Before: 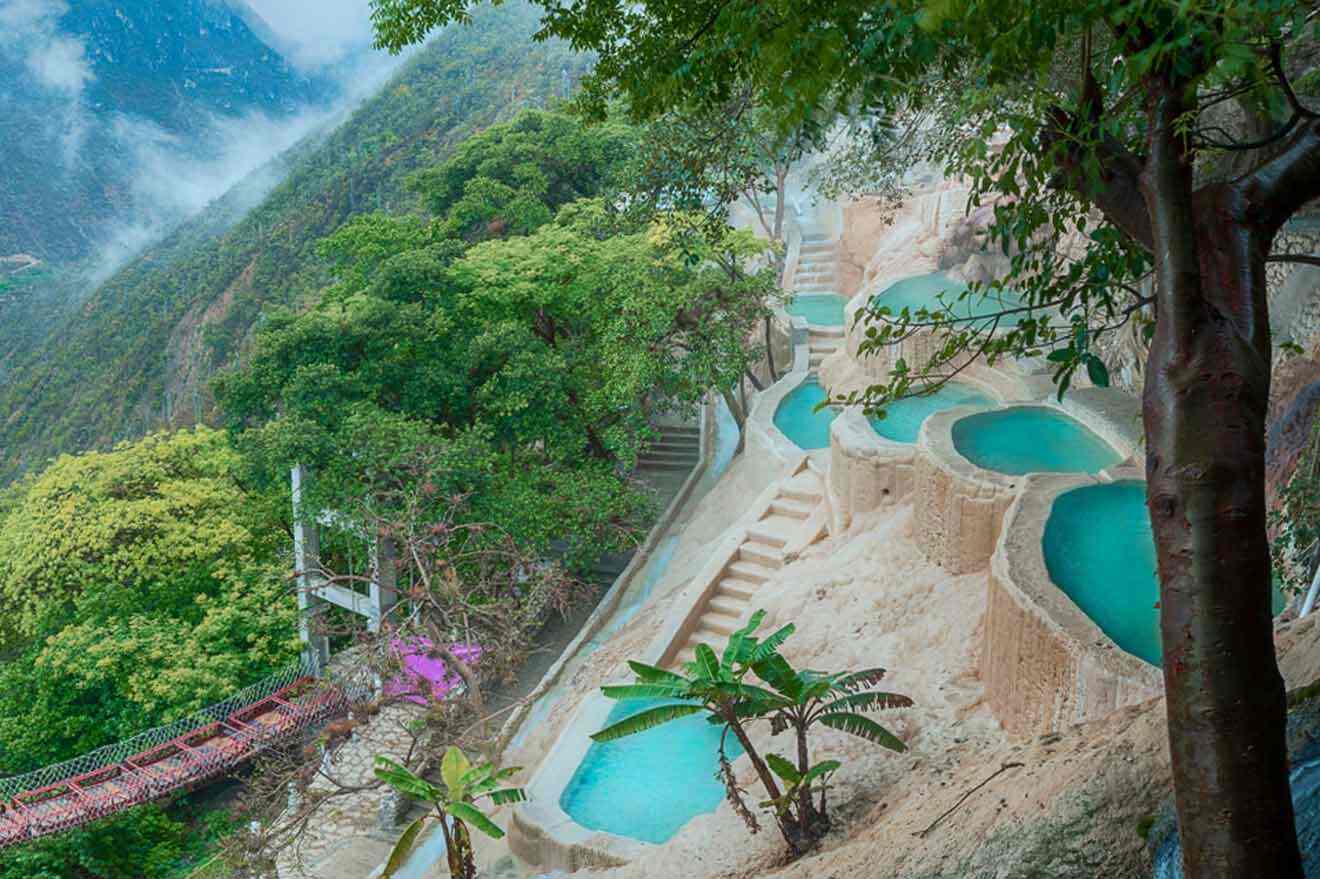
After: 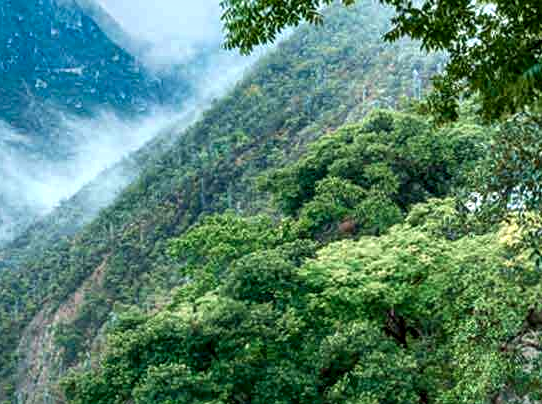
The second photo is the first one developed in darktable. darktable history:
crop and rotate: left 11.292%, top 0.118%, right 47.626%, bottom 53.869%
local contrast: highlights 80%, shadows 58%, detail 175%, midtone range 0.599
